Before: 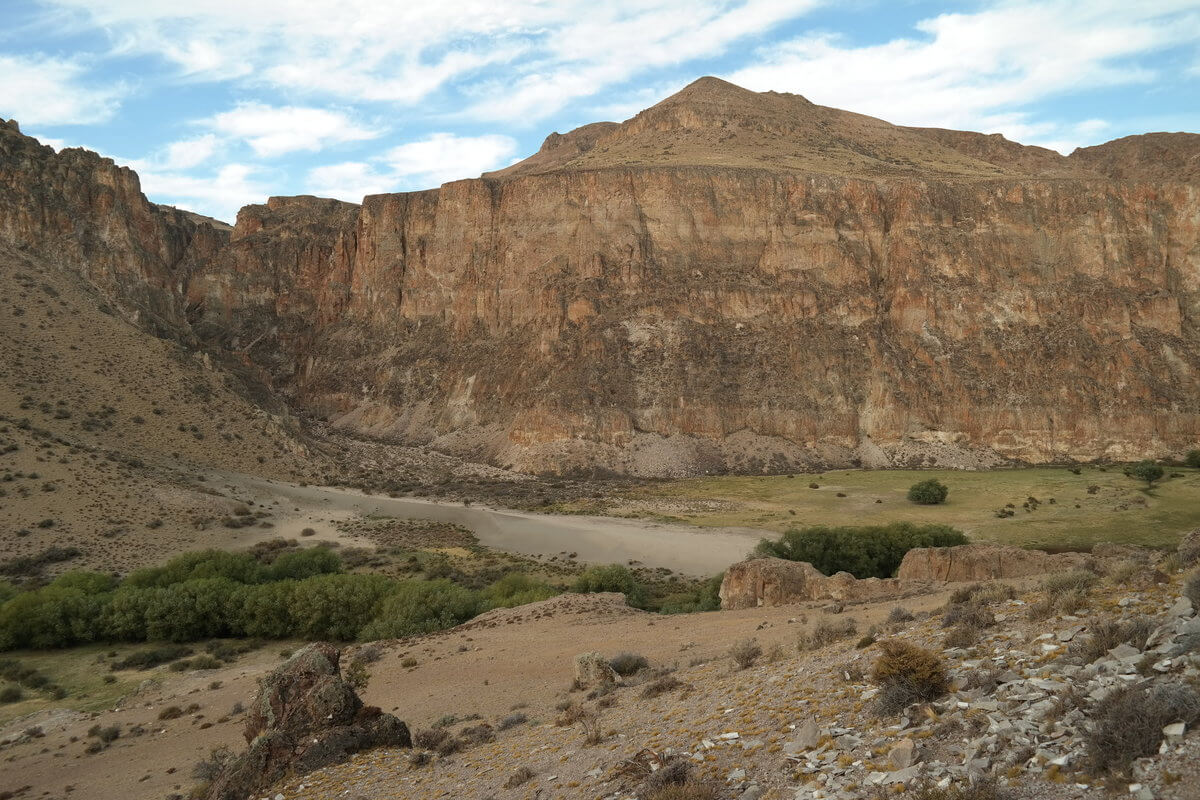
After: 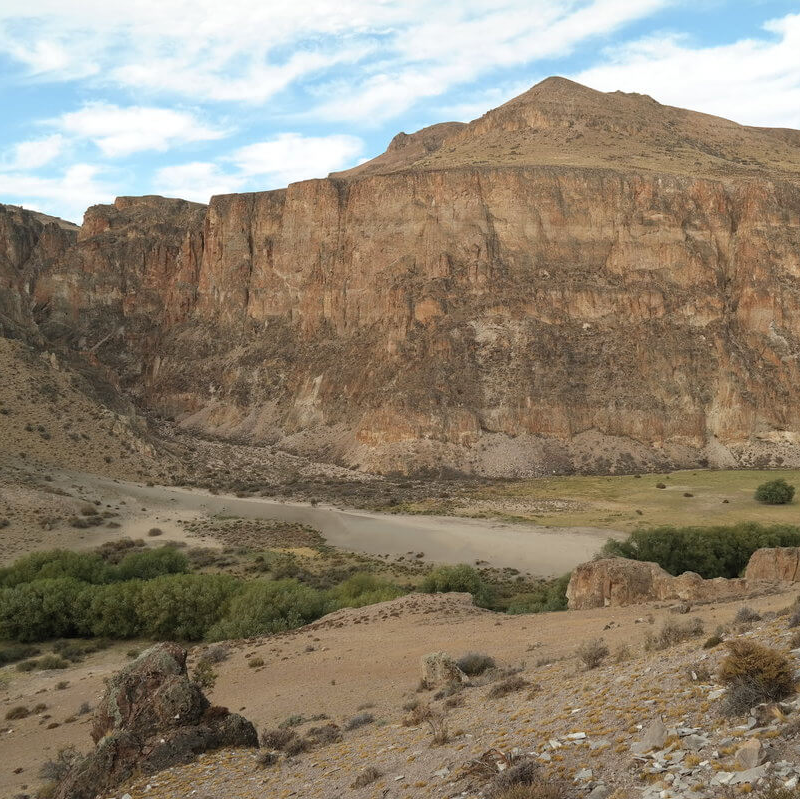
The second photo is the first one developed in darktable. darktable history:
crop and rotate: left 12.828%, right 20.502%
contrast brightness saturation: contrast 0.054, brightness 0.057, saturation 0.012
